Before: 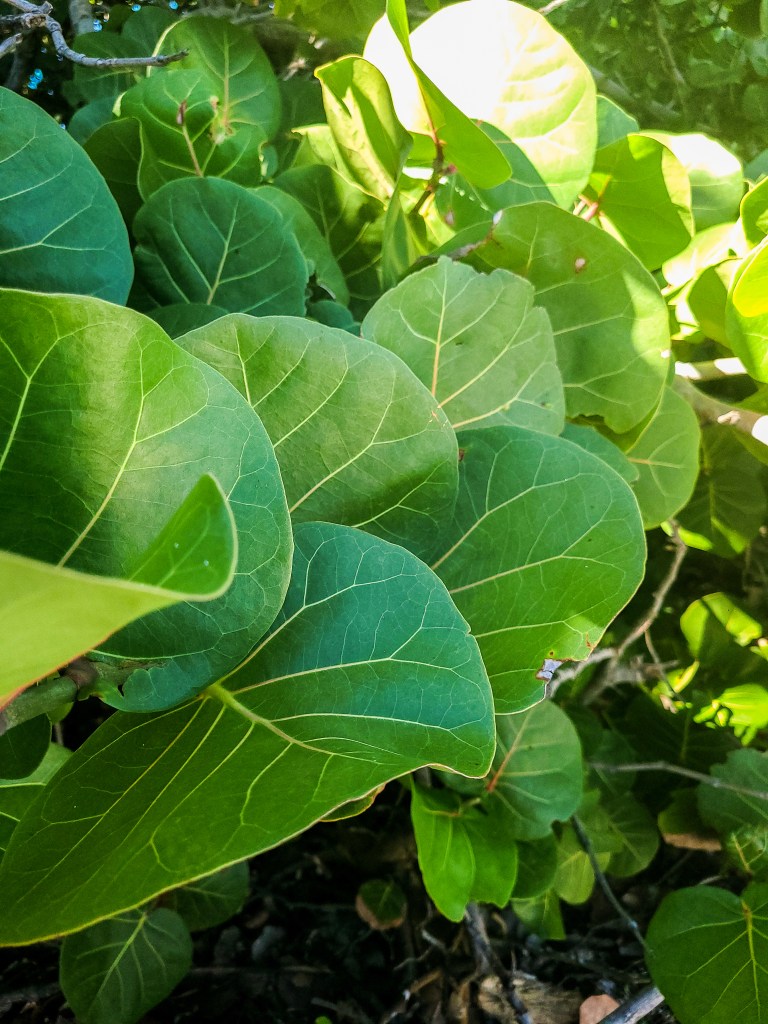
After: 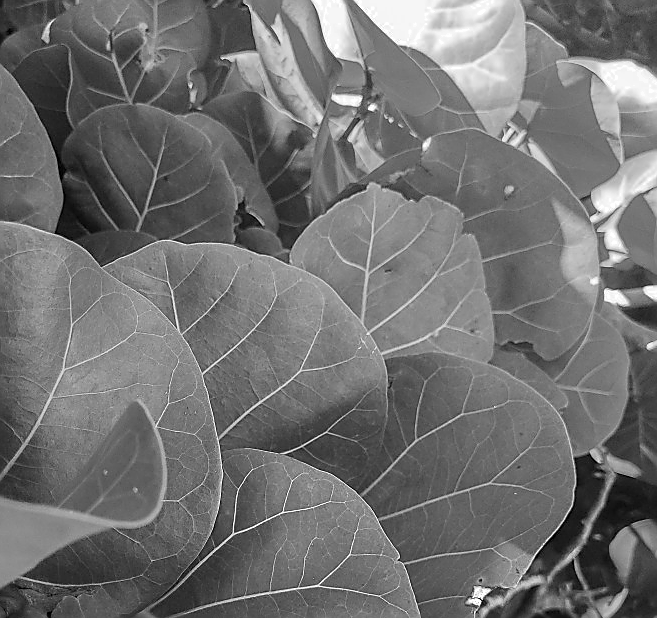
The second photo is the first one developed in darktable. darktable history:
crop and rotate: left 9.345%, top 7.22%, right 4.982%, bottom 32.331%
sharpen: radius 1.4, amount 1.25, threshold 0.7
color zones: curves: ch0 [(0, 0.352) (0.143, 0.407) (0.286, 0.386) (0.429, 0.431) (0.571, 0.829) (0.714, 0.853) (0.857, 0.833) (1, 0.352)]; ch1 [(0, 0.604) (0.072, 0.726) (0.096, 0.608) (0.205, 0.007) (0.571, -0.006) (0.839, -0.013) (0.857, -0.012) (1, 0.604)]
monochrome: on, module defaults
